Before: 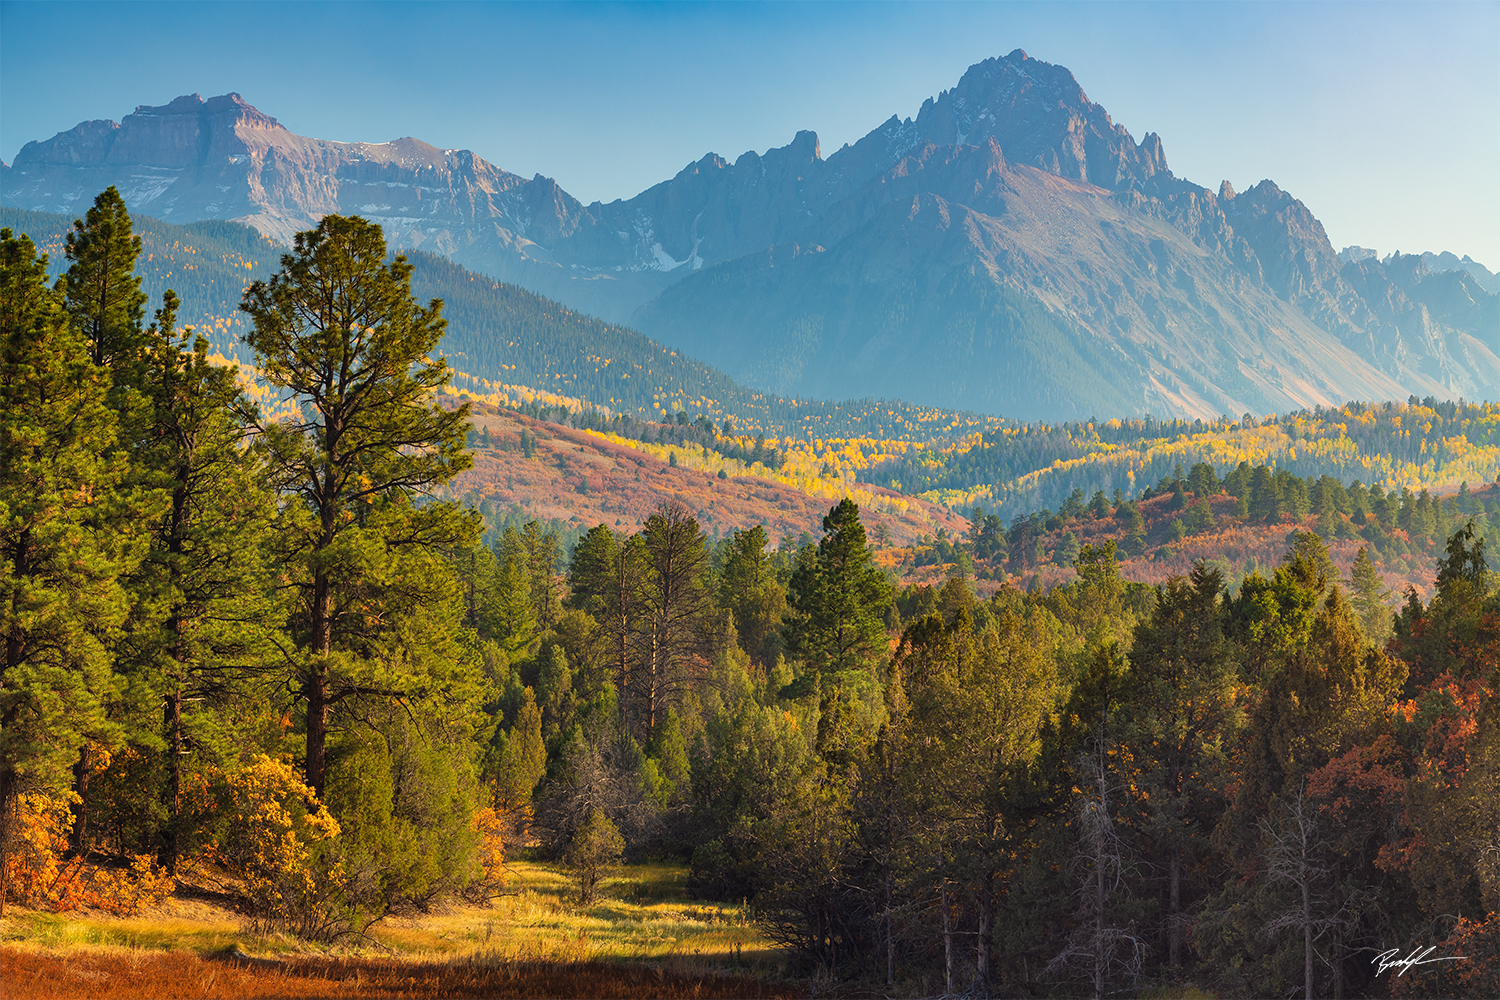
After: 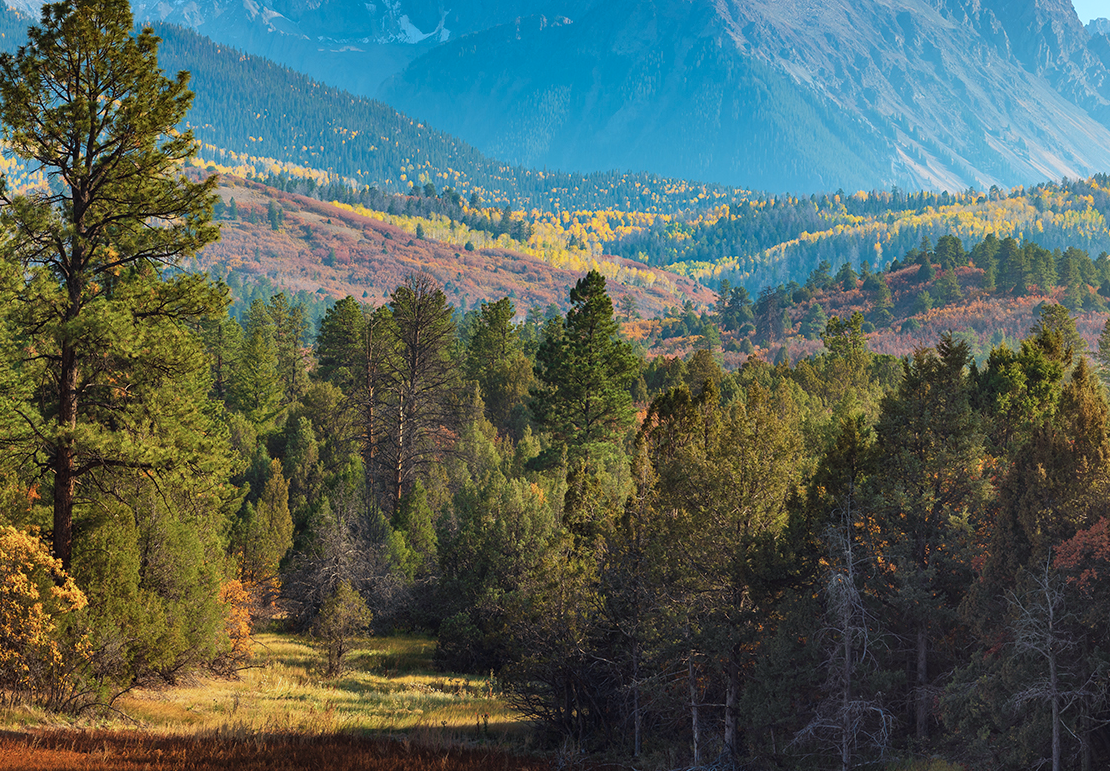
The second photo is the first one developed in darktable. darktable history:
crop: left 16.871%, top 22.857%, right 9.116%
color correction: highlights a* -9.73, highlights b* -21.22
